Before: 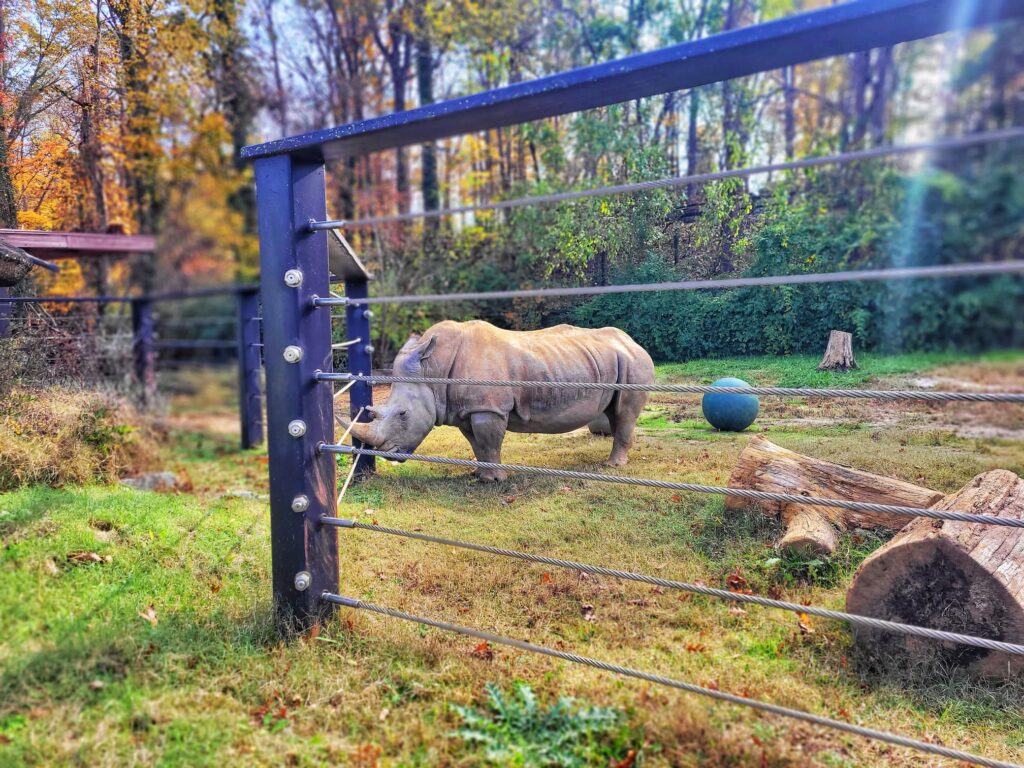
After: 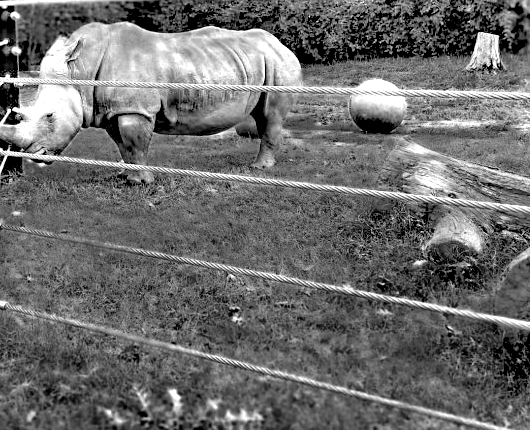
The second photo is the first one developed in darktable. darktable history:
color zones: curves: ch0 [(0.287, 0.048) (0.493, 0.484) (0.737, 0.816)]; ch1 [(0, 0) (0.143, 0) (0.286, 0) (0.429, 0) (0.571, 0) (0.714, 0) (0.857, 0)]
white balance: red 0.976, blue 1.04
crop: left 34.479%, top 38.822%, right 13.718%, bottom 5.172%
exposure: black level correction 0.035, exposure 0.9 EV, compensate highlight preservation false
